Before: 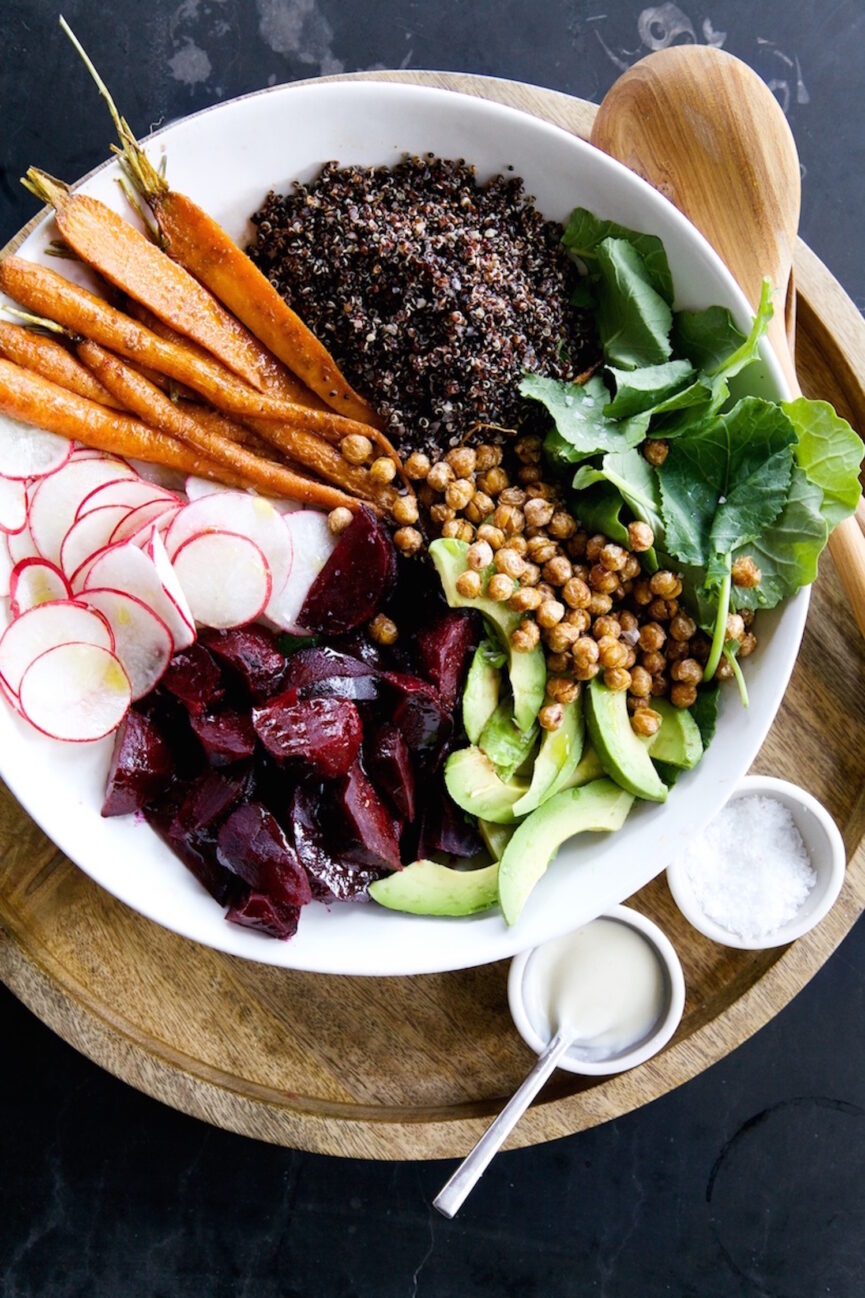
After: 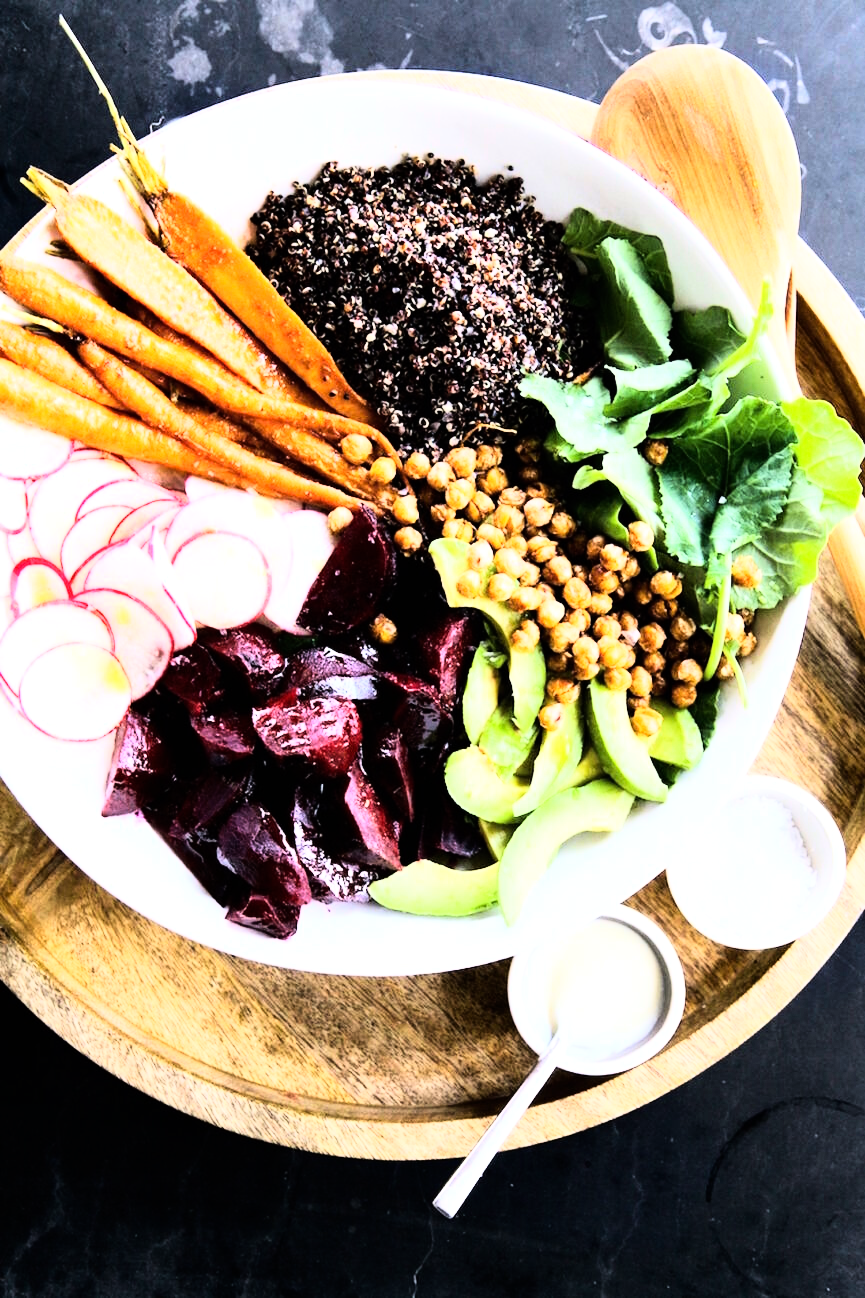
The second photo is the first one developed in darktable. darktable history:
rgb curve: curves: ch0 [(0, 0) (0.21, 0.15) (0.24, 0.21) (0.5, 0.75) (0.75, 0.96) (0.89, 0.99) (1, 1)]; ch1 [(0, 0.02) (0.21, 0.13) (0.25, 0.2) (0.5, 0.67) (0.75, 0.9) (0.89, 0.97) (1, 1)]; ch2 [(0, 0.02) (0.21, 0.13) (0.25, 0.2) (0.5, 0.67) (0.75, 0.9) (0.89, 0.97) (1, 1)], compensate middle gray true
exposure: exposure 0.496 EV, compensate highlight preservation false
